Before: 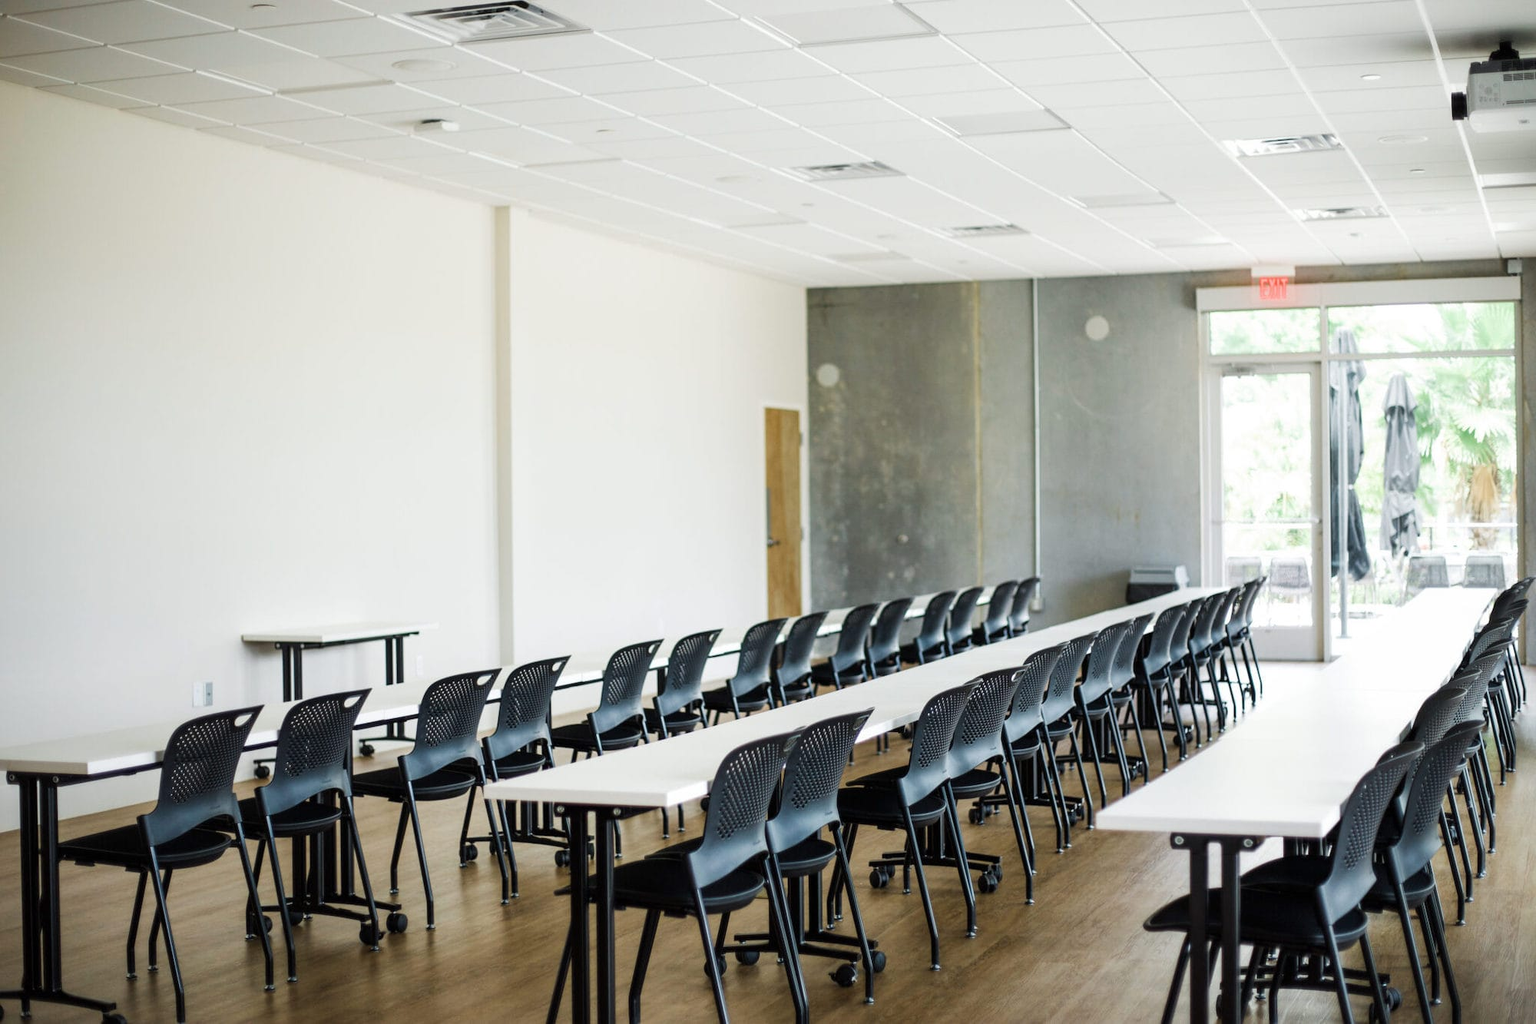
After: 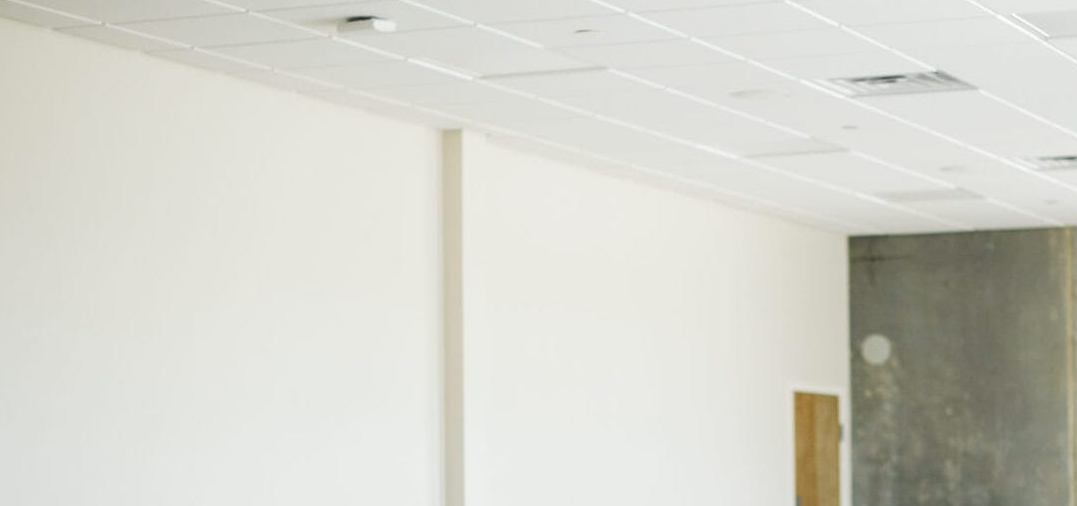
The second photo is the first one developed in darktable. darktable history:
crop: left 10.112%, top 10.481%, right 35.993%, bottom 51.539%
